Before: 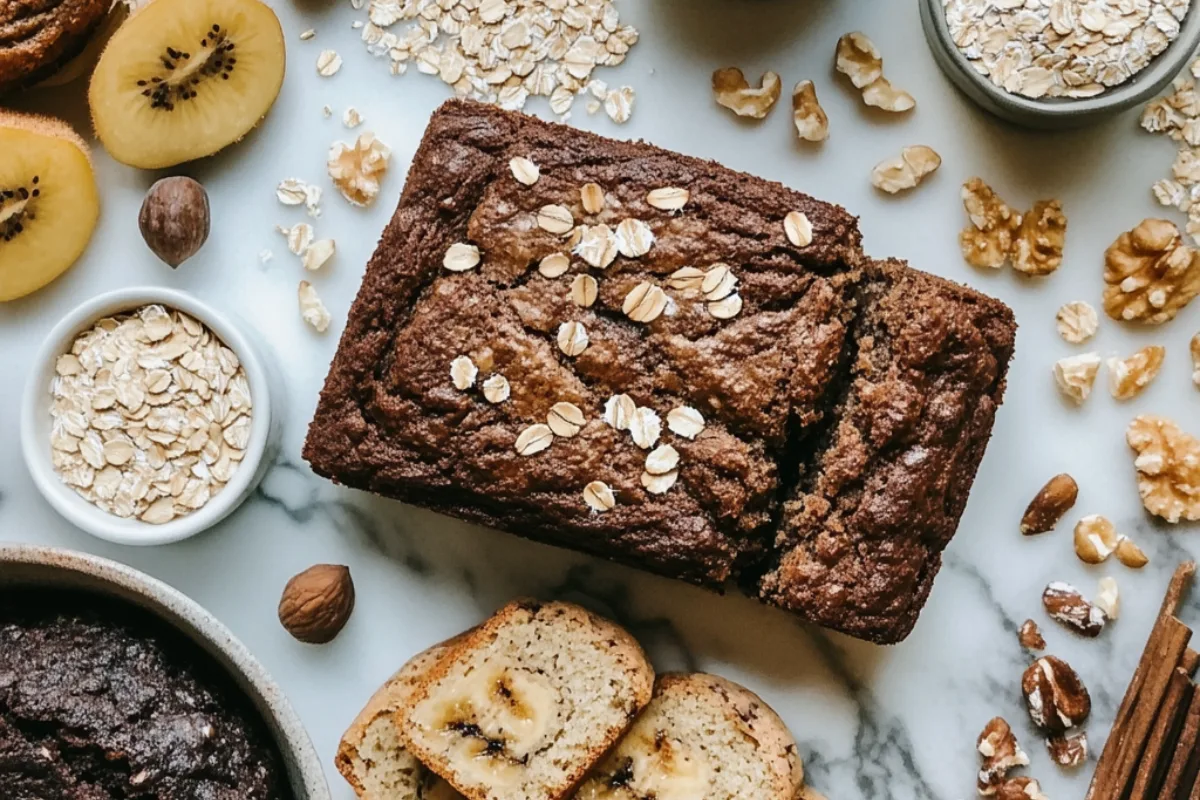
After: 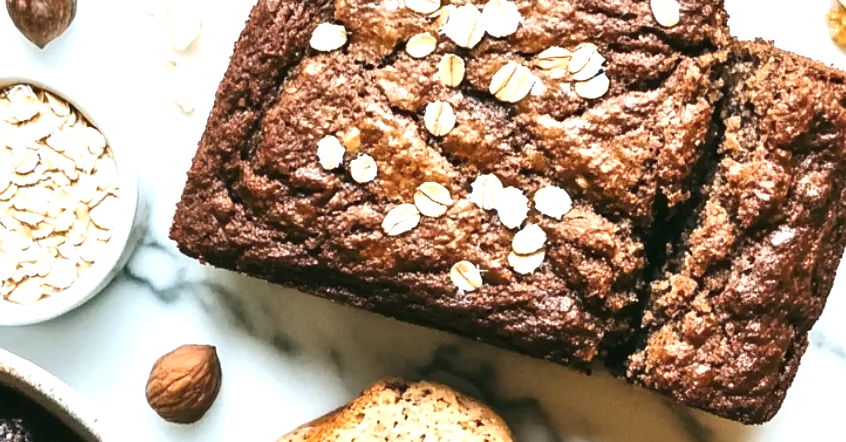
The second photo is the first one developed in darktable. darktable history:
crop: left 11.123%, top 27.61%, right 18.3%, bottom 17.034%
exposure: exposure 1.223 EV, compensate highlight preservation false
